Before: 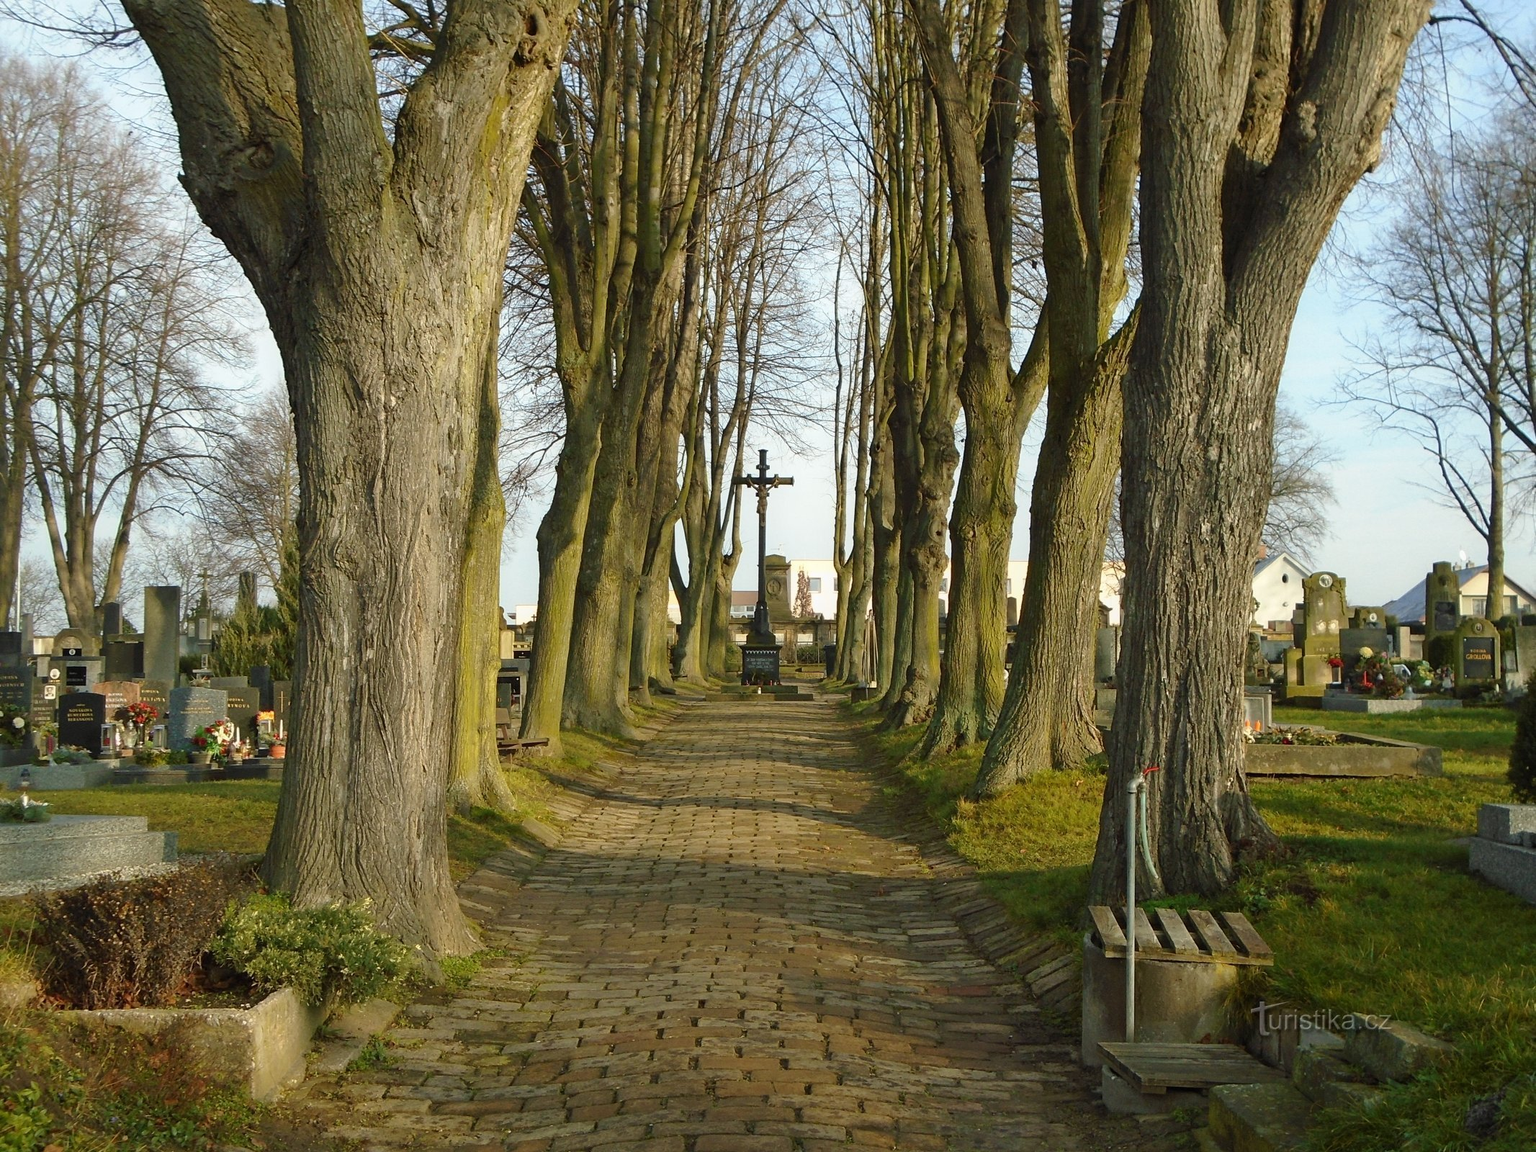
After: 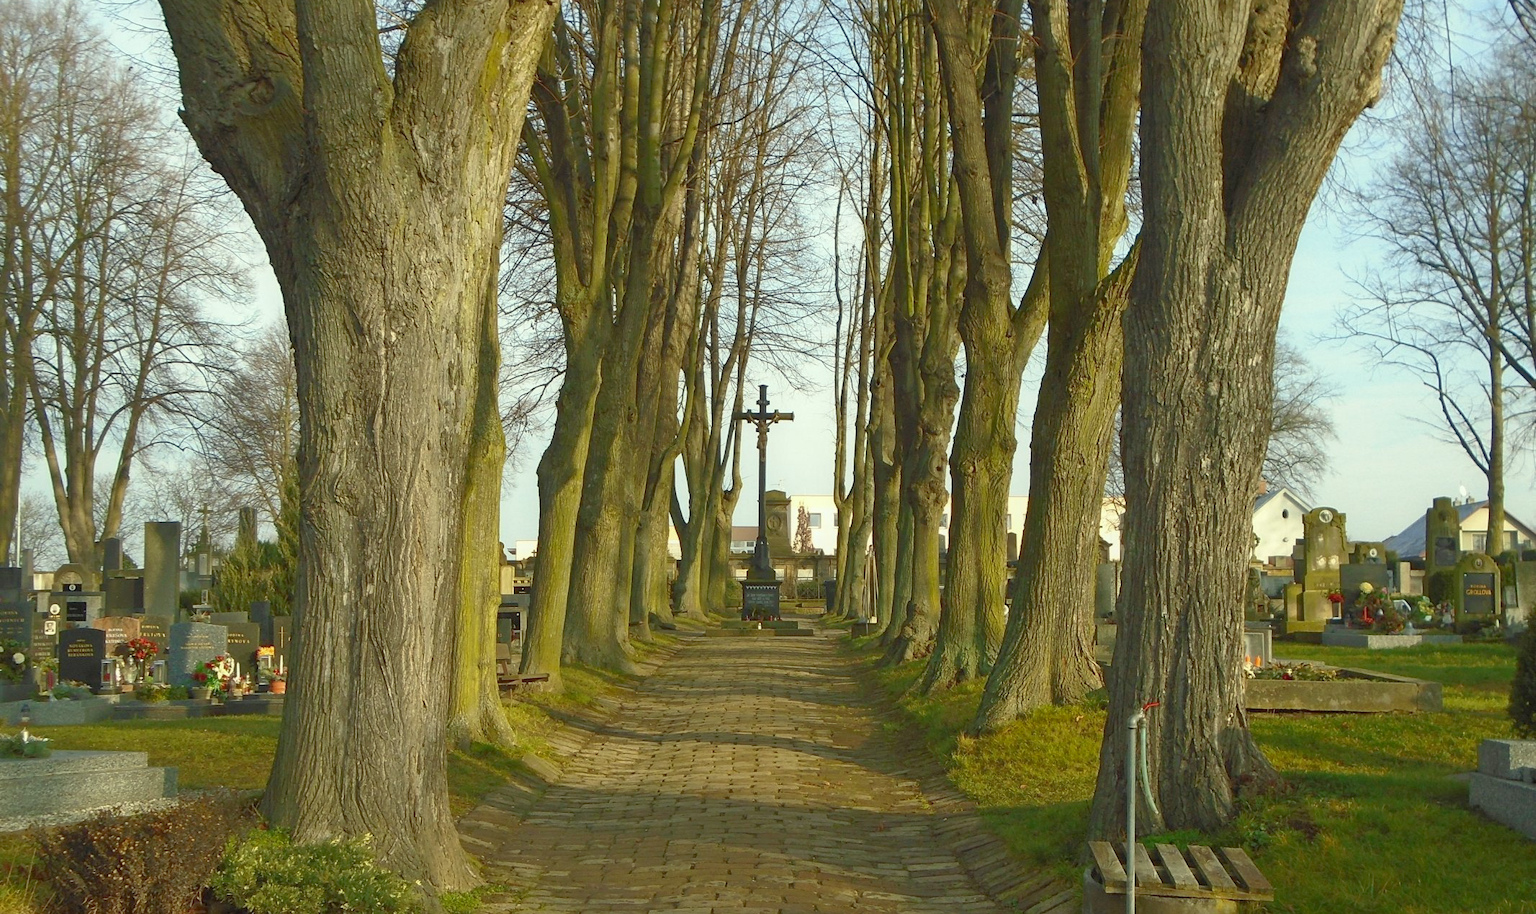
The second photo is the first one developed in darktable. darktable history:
color correction: highlights a* -4.28, highlights b* 6.53
rgb curve: curves: ch0 [(0, 0) (0.072, 0.166) (0.217, 0.293) (0.414, 0.42) (1, 1)], compensate middle gray true, preserve colors basic power
crop and rotate: top 5.667%, bottom 14.937%
